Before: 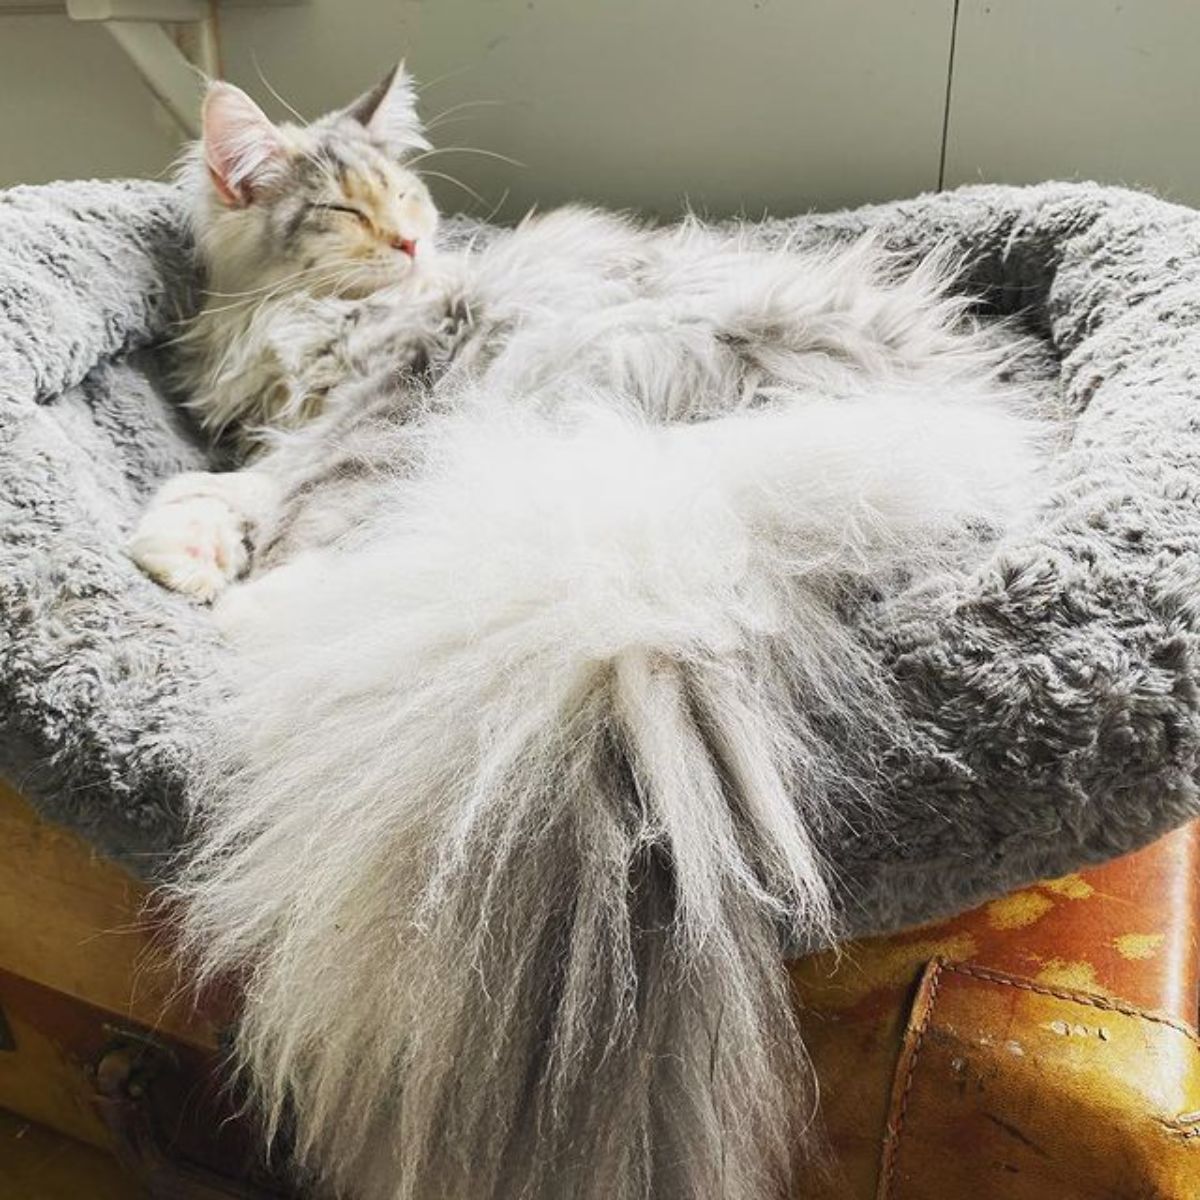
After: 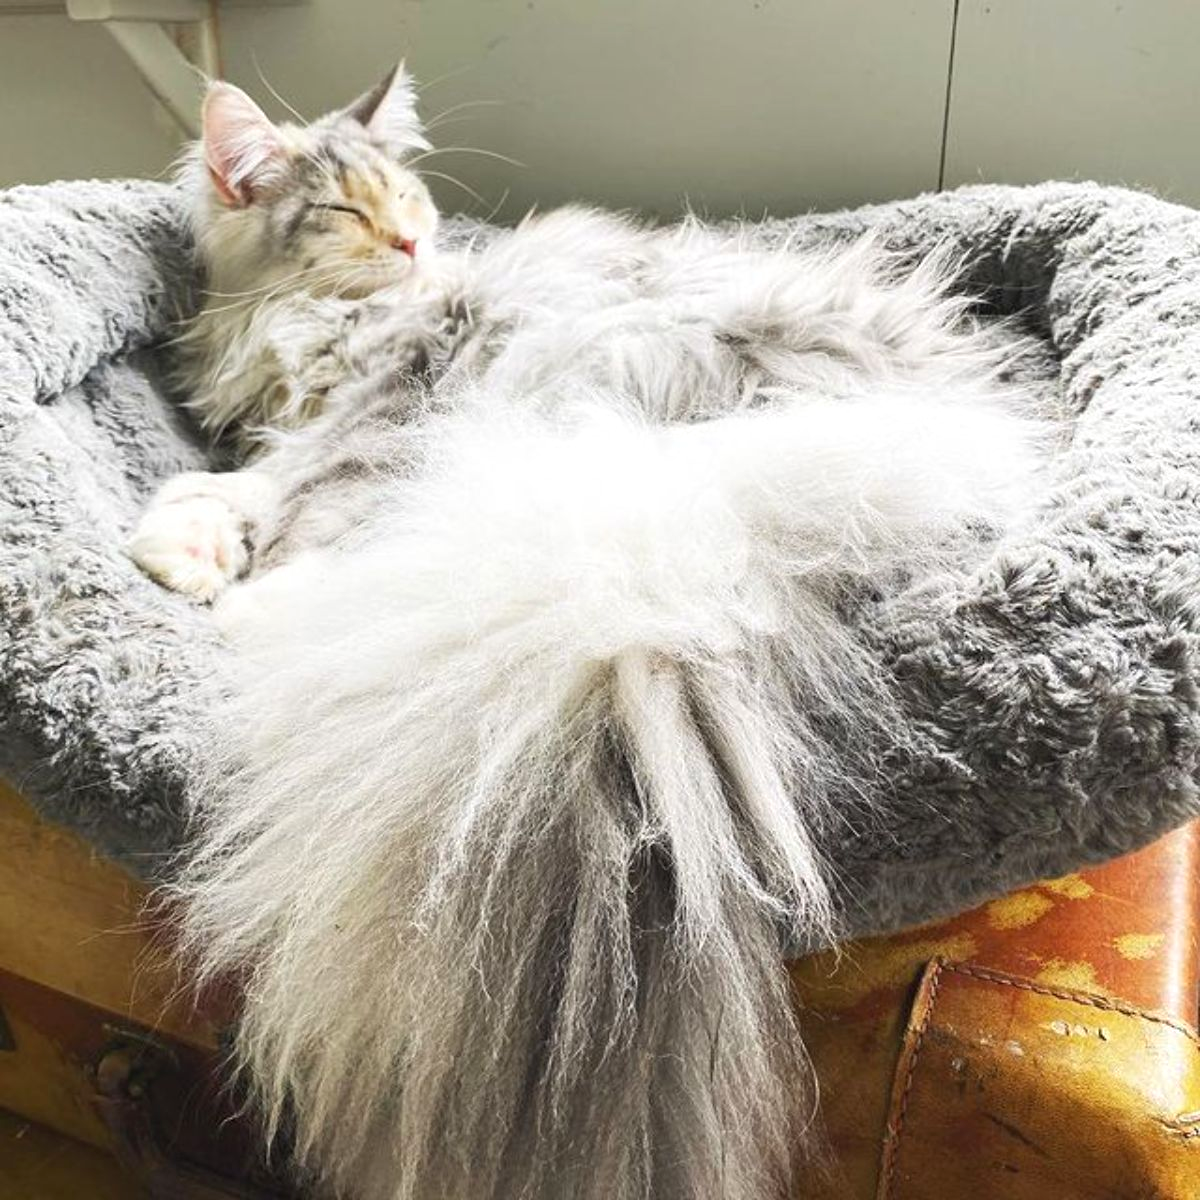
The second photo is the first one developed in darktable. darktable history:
exposure: exposure 0.299 EV, compensate highlight preservation false
